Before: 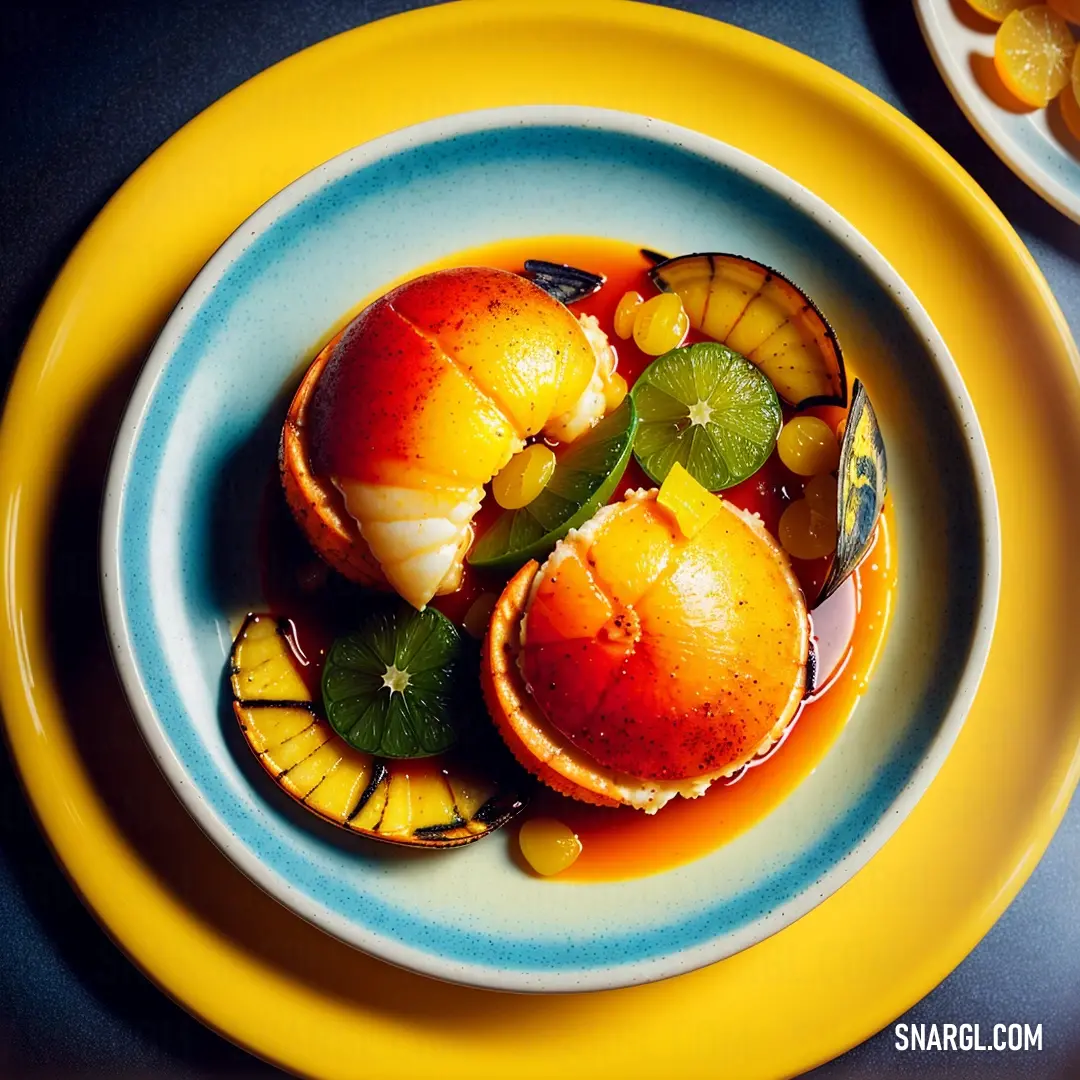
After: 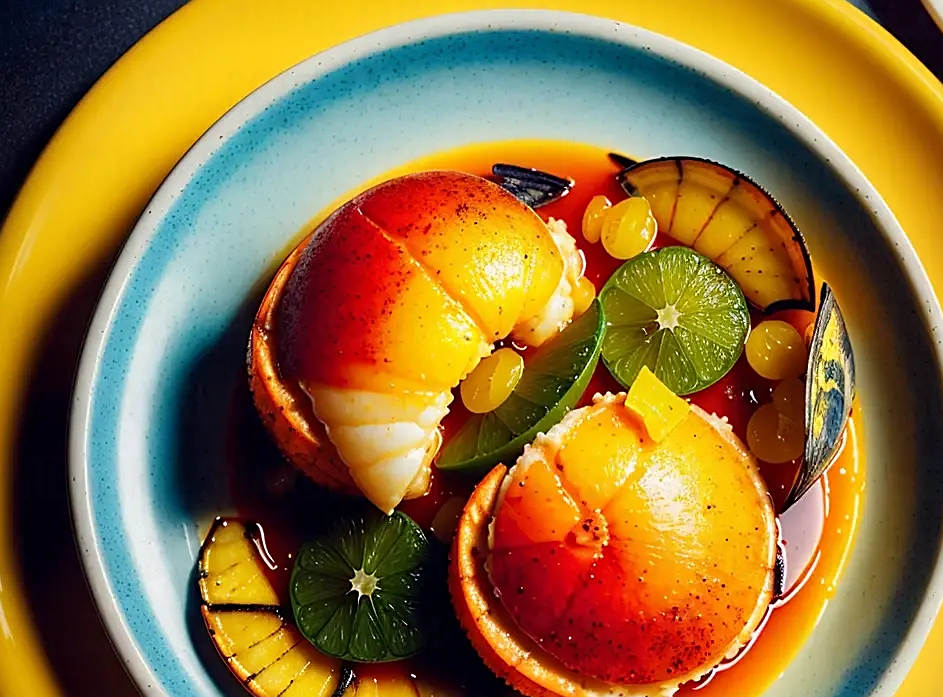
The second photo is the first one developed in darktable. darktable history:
sharpen: on, module defaults
crop: left 3.015%, top 8.969%, right 9.647%, bottom 26.457%
